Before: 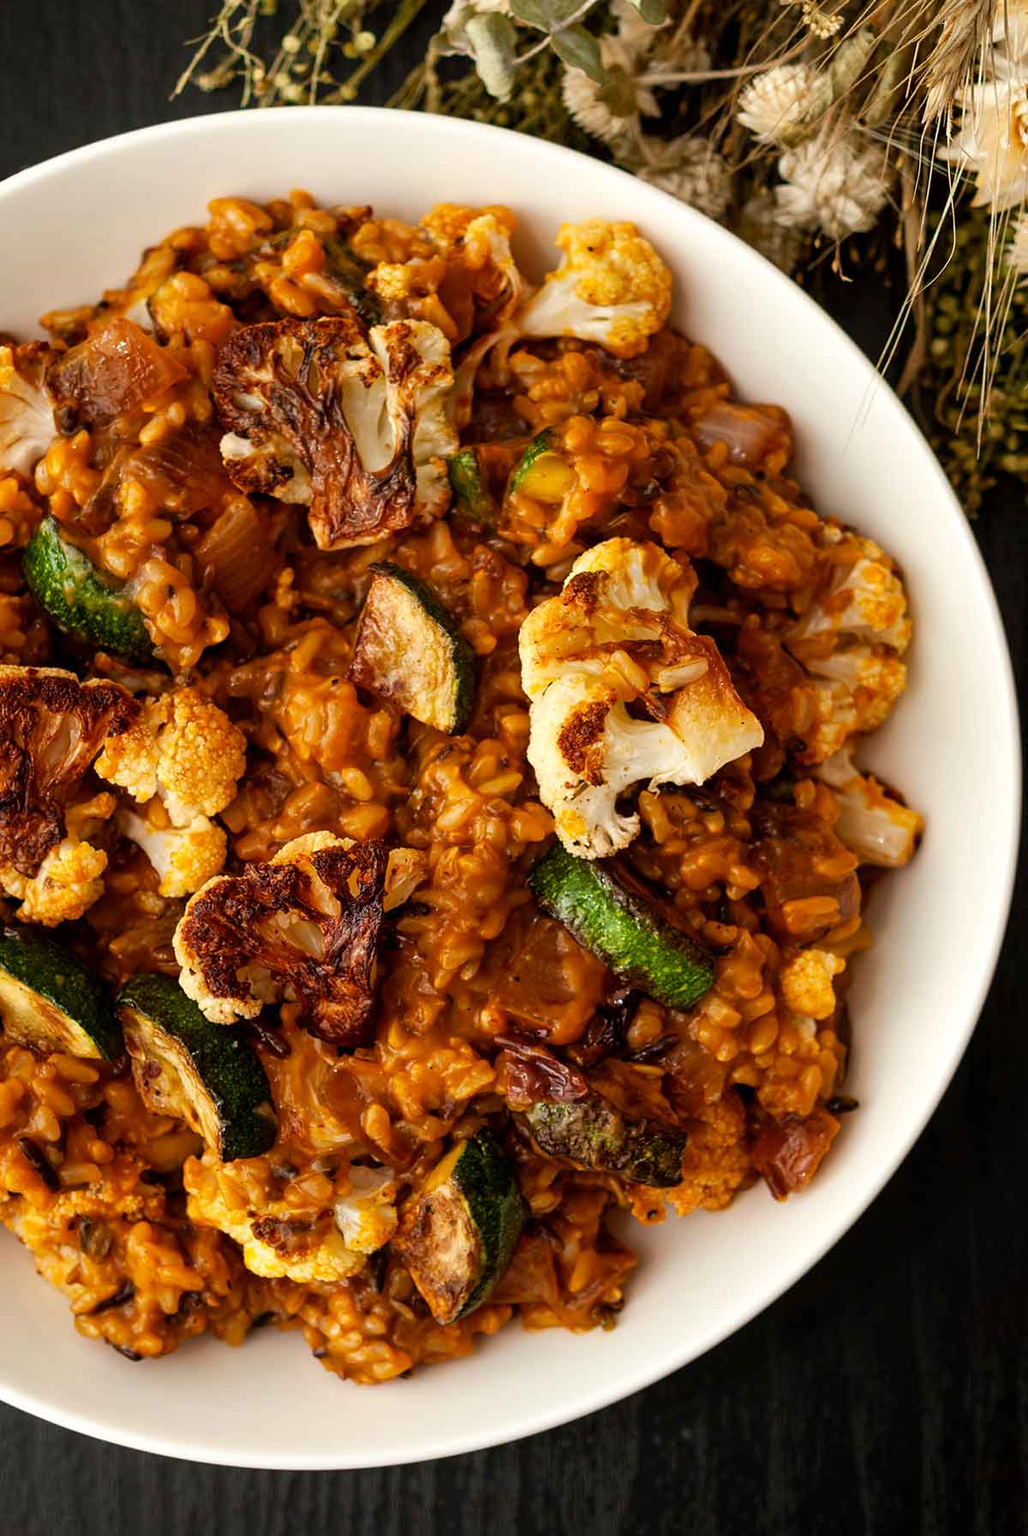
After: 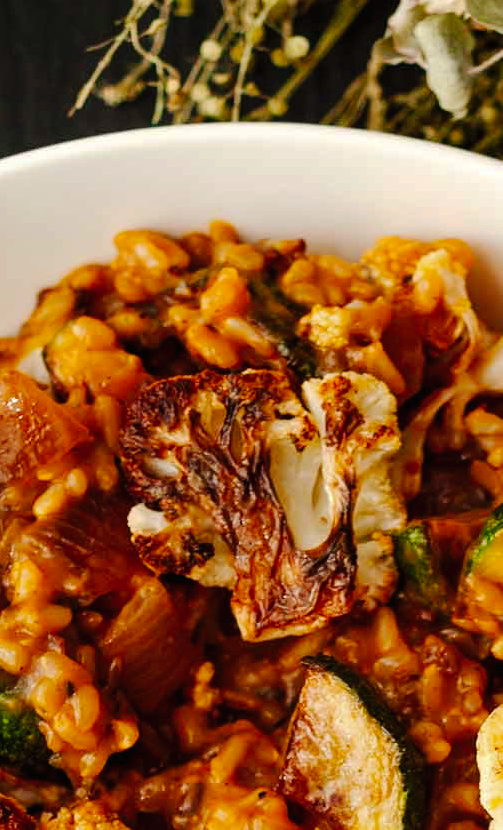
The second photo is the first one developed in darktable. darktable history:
tone curve: curves: ch0 [(0, 0) (0.003, 0.012) (0.011, 0.014) (0.025, 0.02) (0.044, 0.034) (0.069, 0.047) (0.1, 0.063) (0.136, 0.086) (0.177, 0.131) (0.224, 0.183) (0.277, 0.243) (0.335, 0.317) (0.399, 0.403) (0.468, 0.488) (0.543, 0.573) (0.623, 0.649) (0.709, 0.718) (0.801, 0.795) (0.898, 0.872) (1, 1)], preserve colors none
crop and rotate: left 10.817%, top 0.062%, right 47.194%, bottom 53.626%
